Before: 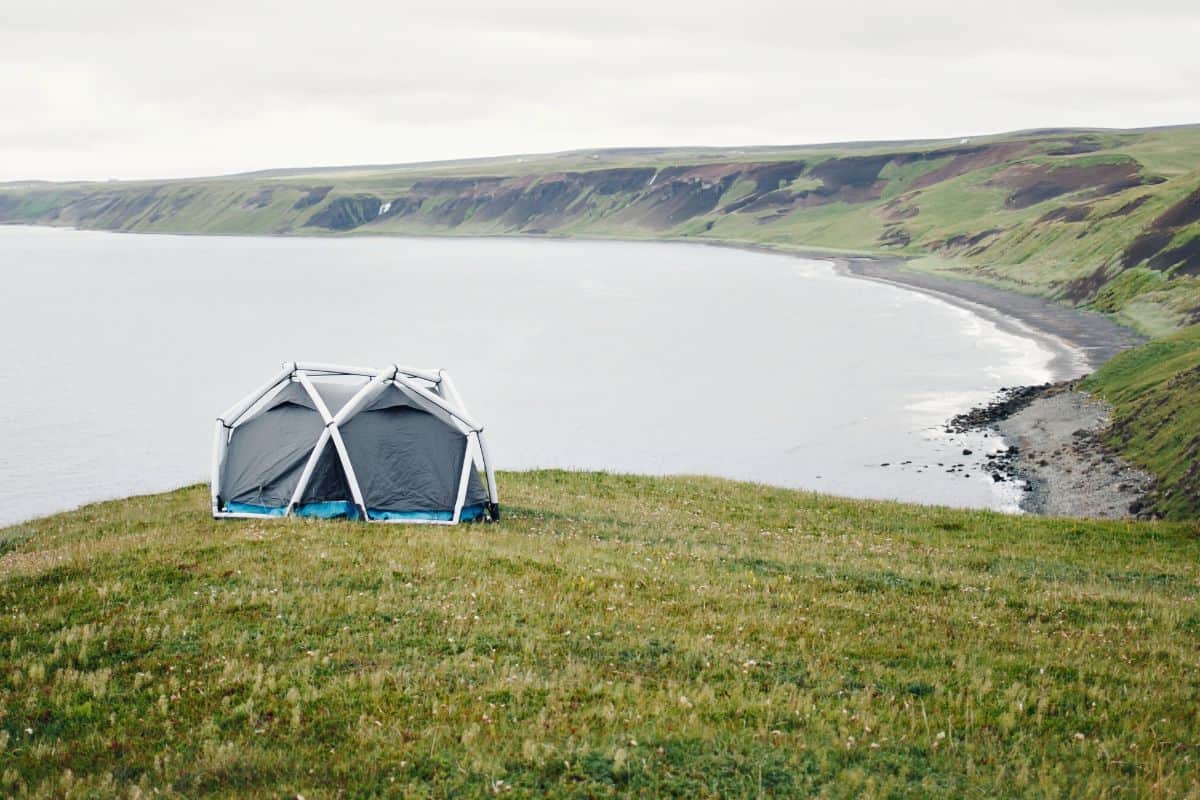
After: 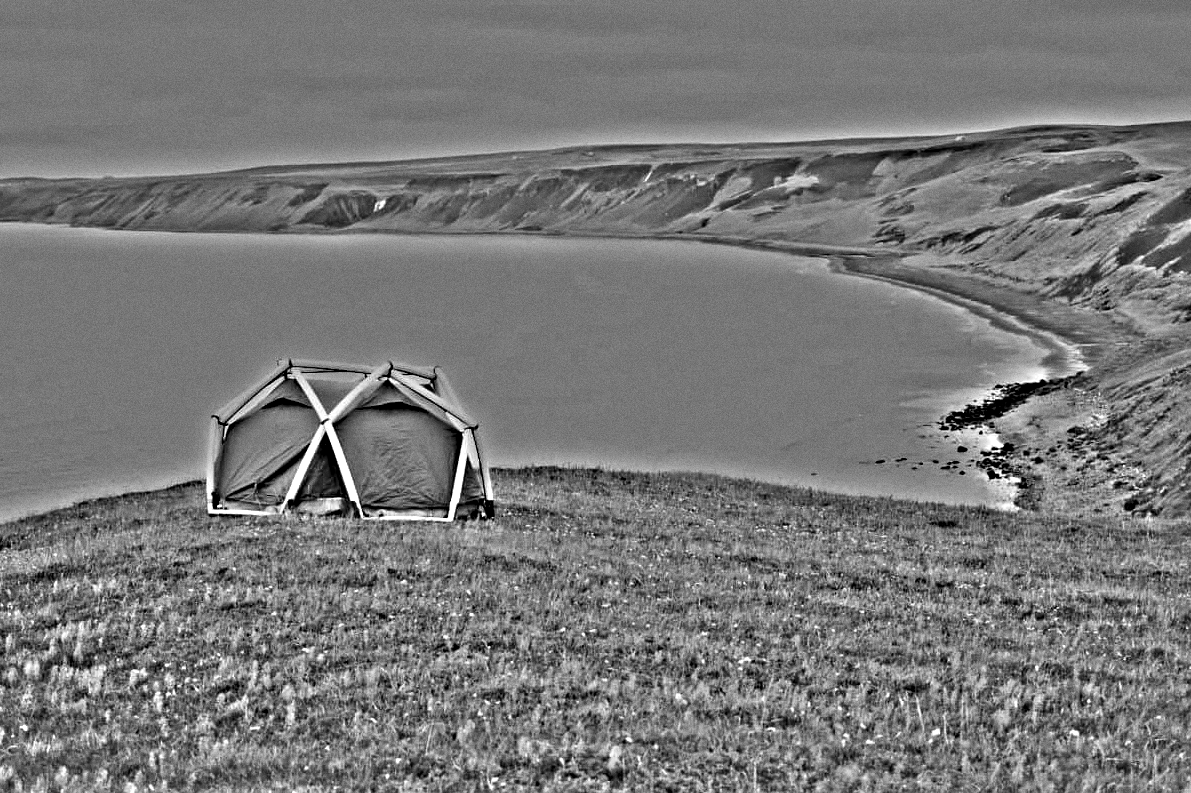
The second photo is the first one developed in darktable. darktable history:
crop: left 0.434%, top 0.485%, right 0.244%, bottom 0.386%
highpass: on, module defaults
grain: on, module defaults
